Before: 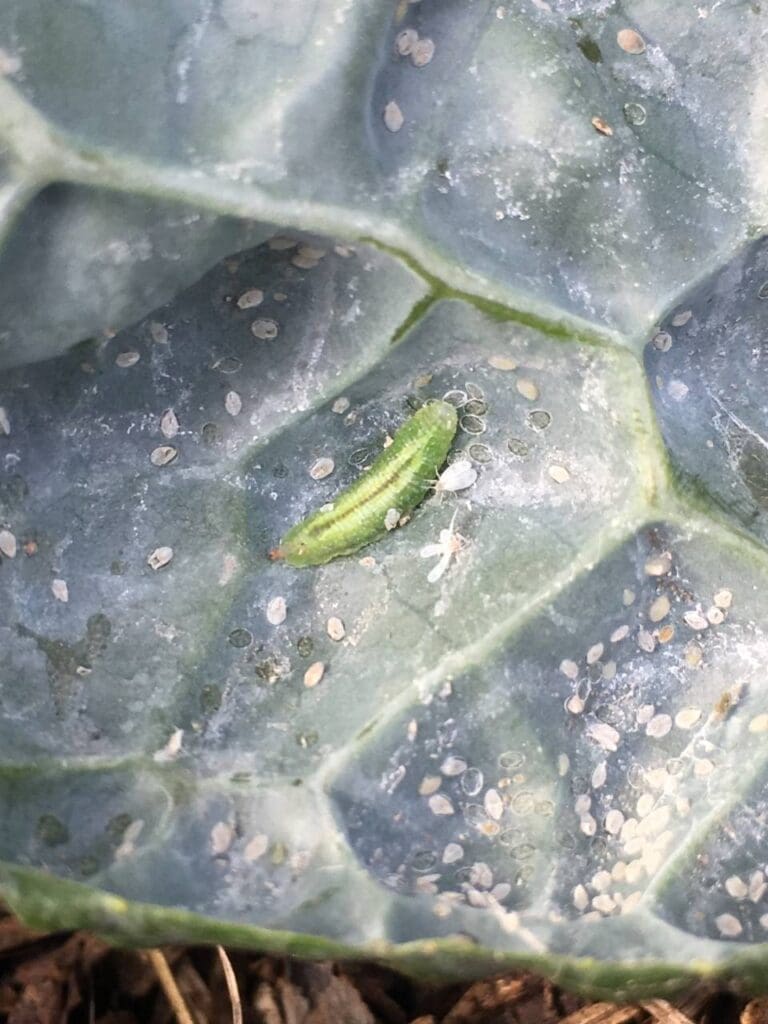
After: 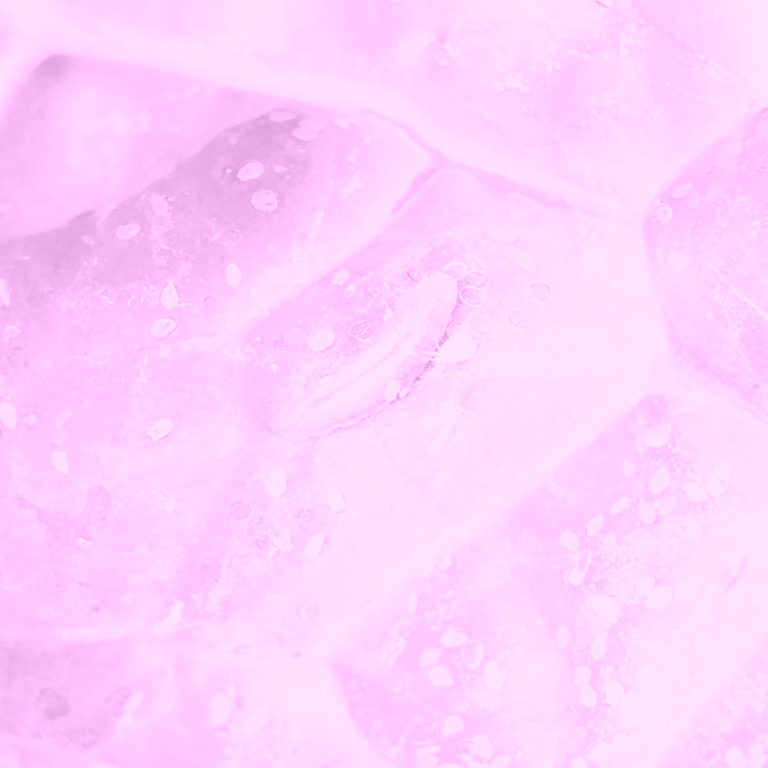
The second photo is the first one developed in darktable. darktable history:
velvia: on, module defaults
base curve: curves: ch0 [(0, 0) (0.032, 0.037) (0.105, 0.228) (0.435, 0.76) (0.856, 0.983) (1, 1)], preserve colors none
crop and rotate: top 12.5%, bottom 12.5%
exposure: compensate highlight preservation false
colorize: hue 331.2°, saturation 69%, source mix 30.28%, lightness 69.02%, version 1
color calibration: illuminant as shot in camera, x 0.358, y 0.373, temperature 4628.91 K
color balance rgb: perceptual saturation grading › global saturation 30%, global vibrance 20%
